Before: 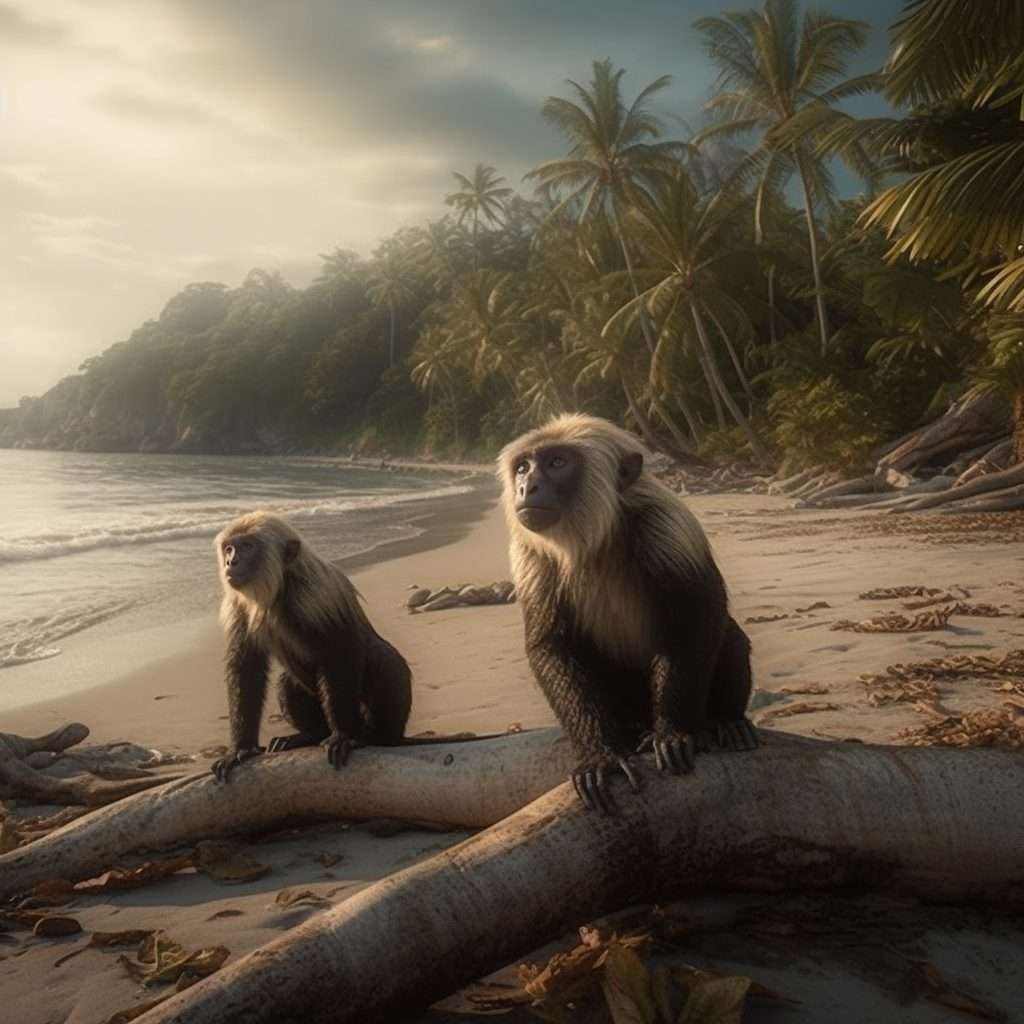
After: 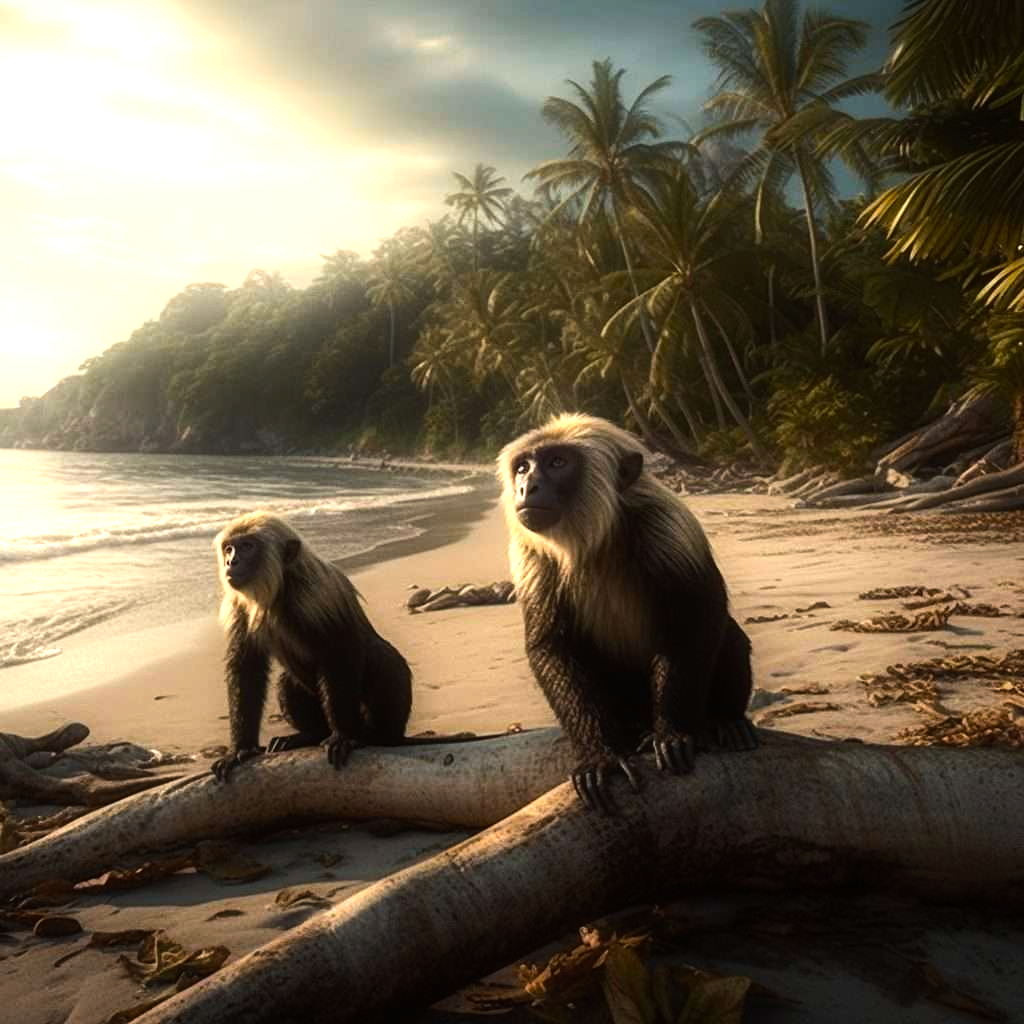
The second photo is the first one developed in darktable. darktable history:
tone equalizer: -8 EV -1.08 EV, -7 EV -1.01 EV, -6 EV -0.867 EV, -5 EV -0.578 EV, -3 EV 0.578 EV, -2 EV 0.867 EV, -1 EV 1.01 EV, +0 EV 1.08 EV, edges refinement/feathering 500, mask exposure compensation -1.57 EV, preserve details no
color balance rgb: perceptual saturation grading › global saturation 20%, global vibrance 20%
